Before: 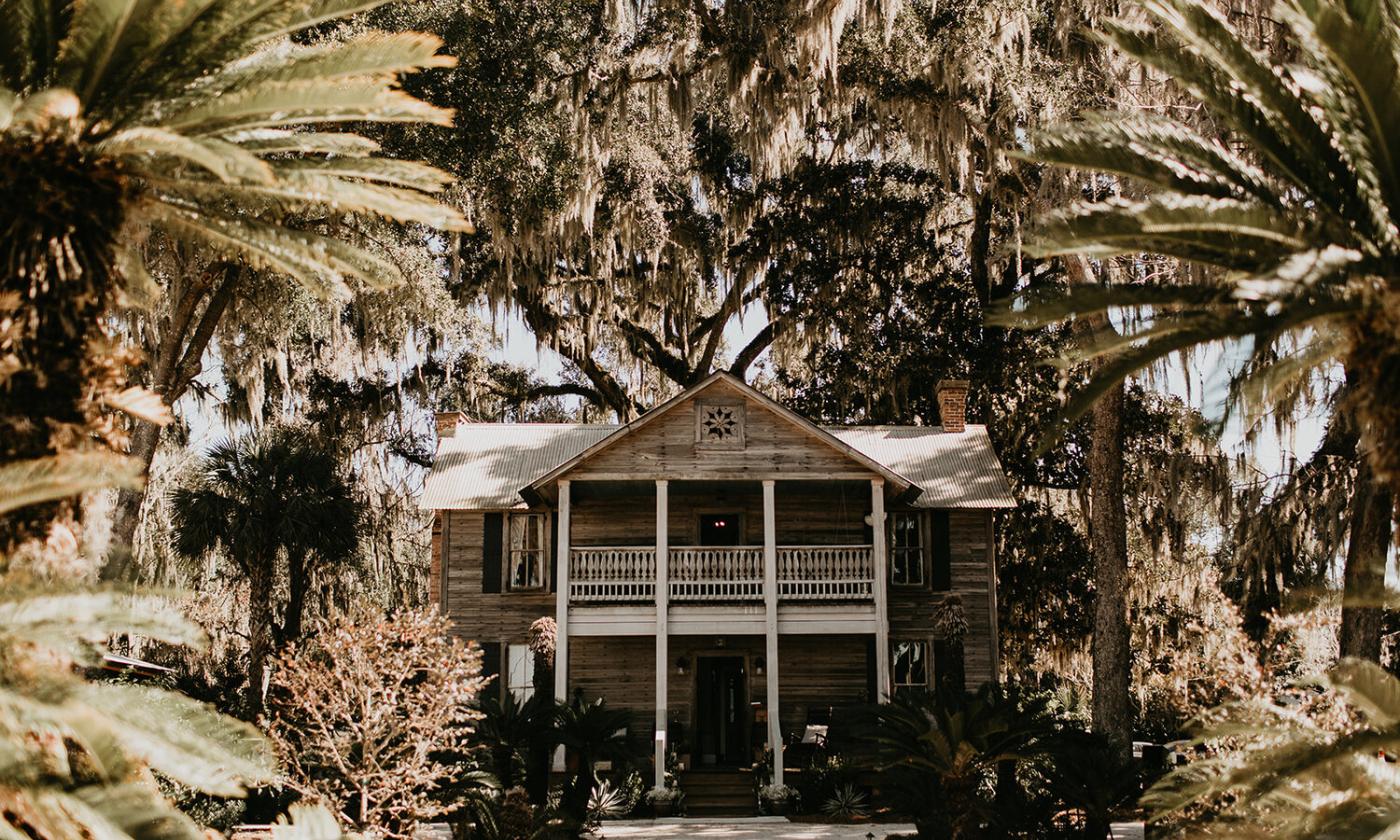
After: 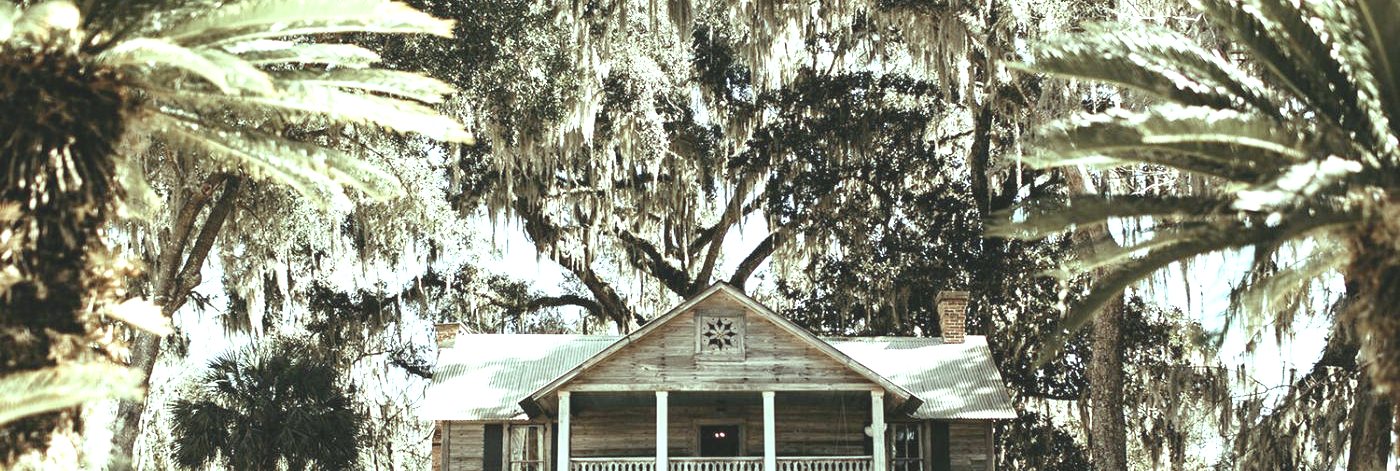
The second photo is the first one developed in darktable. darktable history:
exposure: black level correction 0.001, exposure 1.735 EV, compensate highlight preservation false
crop and rotate: top 10.605%, bottom 33.274%
color balance: mode lift, gamma, gain (sRGB), lift [0.997, 0.979, 1.021, 1.011], gamma [1, 1.084, 0.916, 0.998], gain [1, 0.87, 1.13, 1.101], contrast 4.55%, contrast fulcrum 38.24%, output saturation 104.09%
contrast brightness saturation: contrast -0.26, saturation -0.43
